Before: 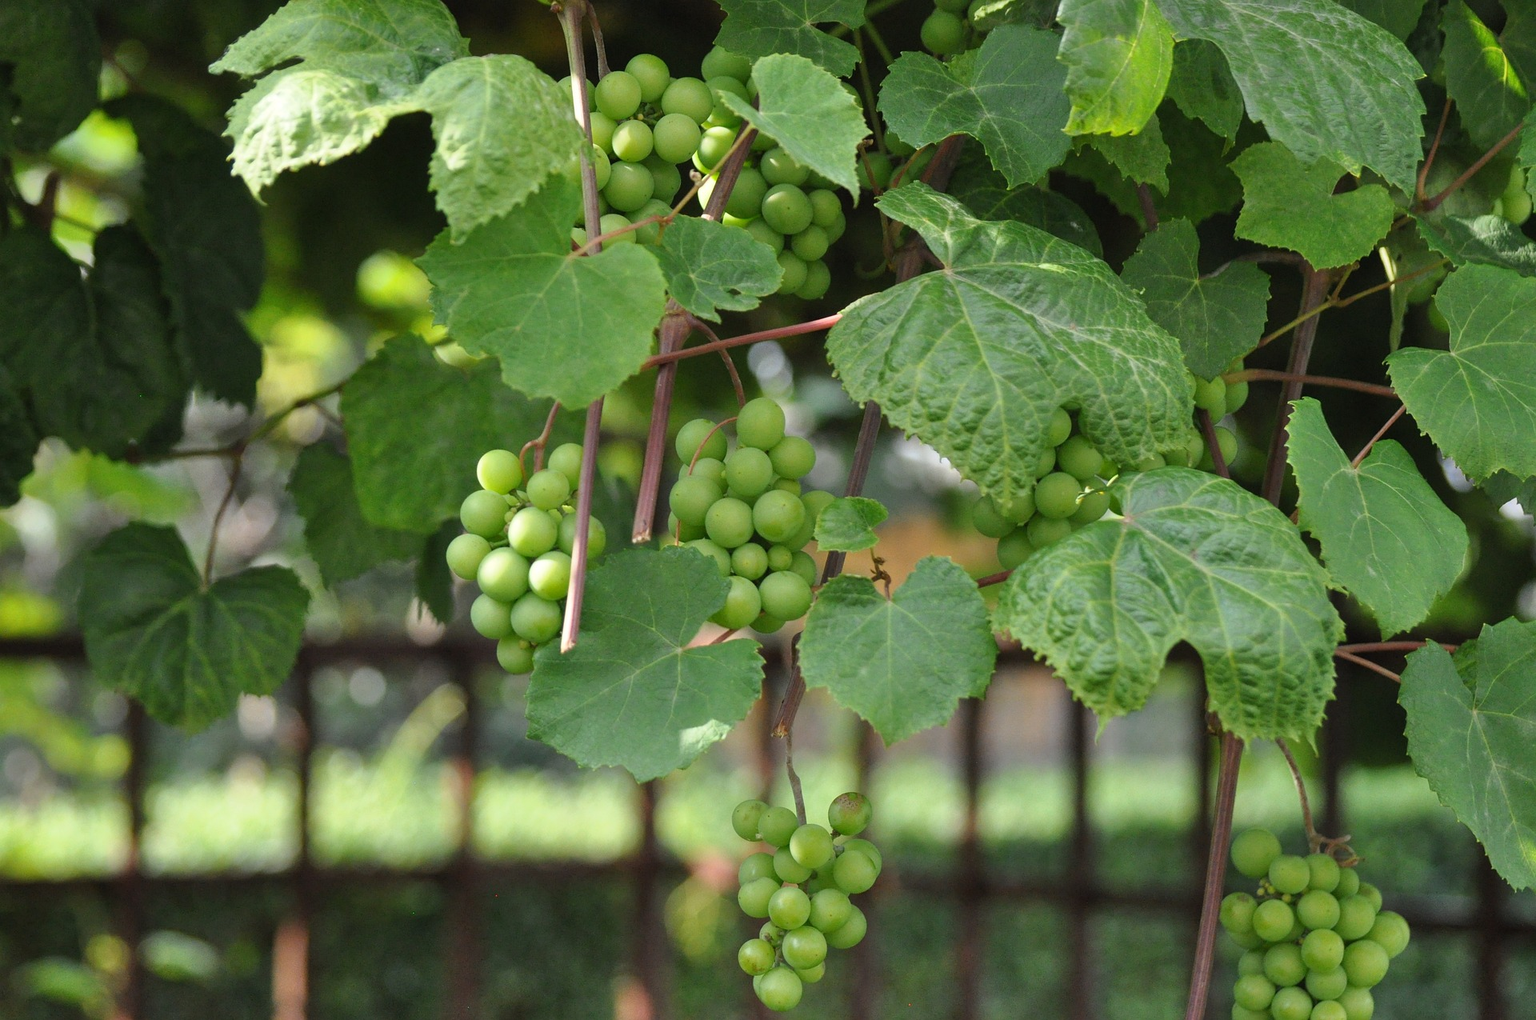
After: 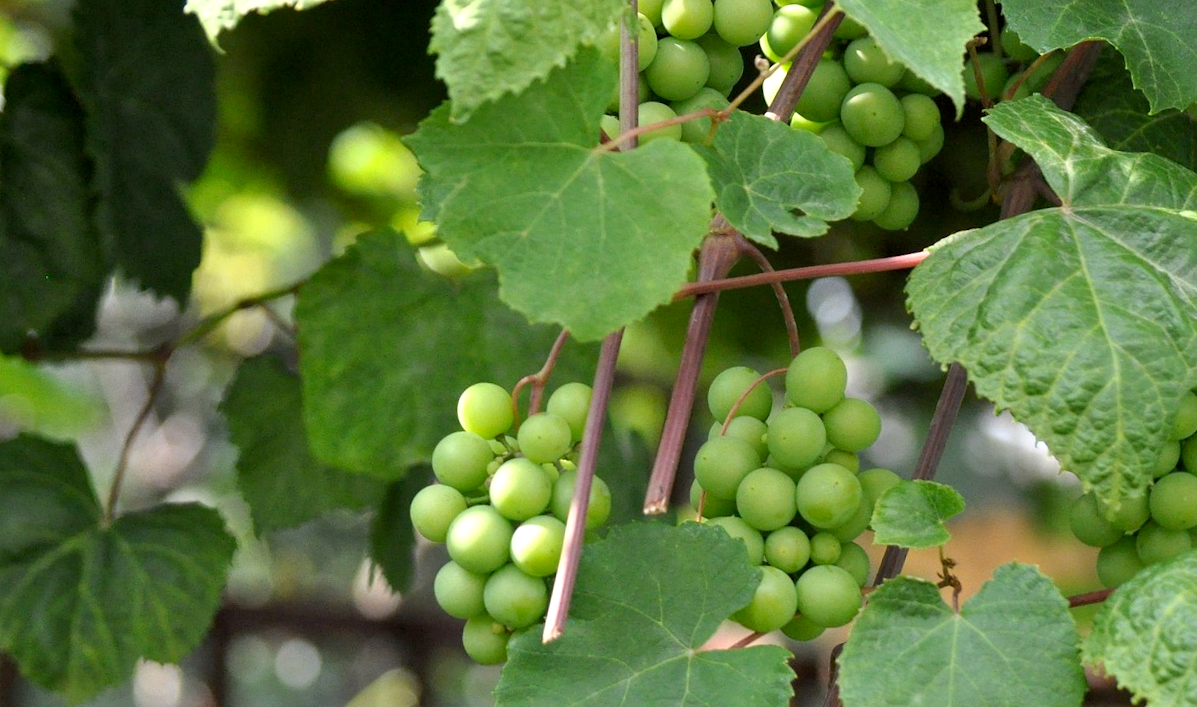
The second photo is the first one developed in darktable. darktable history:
crop and rotate: angle -4.99°, left 2.122%, top 6.945%, right 27.566%, bottom 30.519%
white balance: red 1.009, blue 1.027
exposure: black level correction 0.005, exposure 0.286 EV, compensate highlight preservation false
